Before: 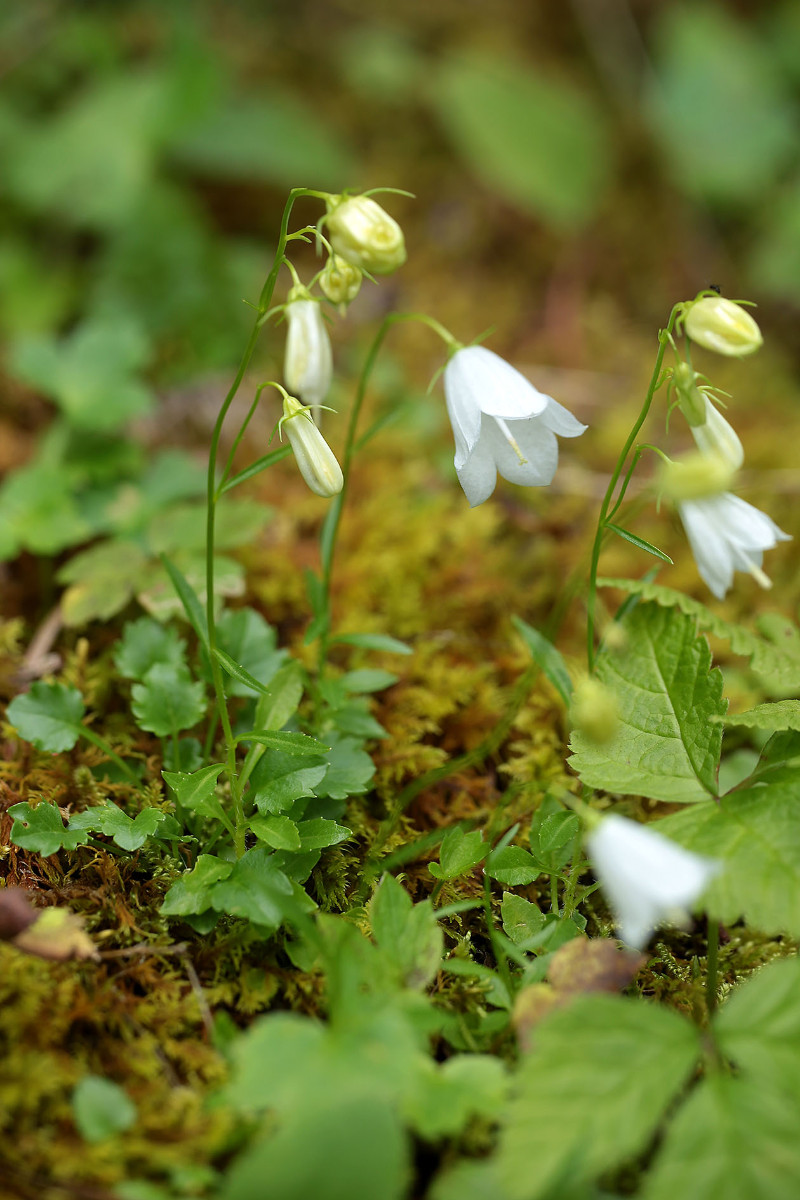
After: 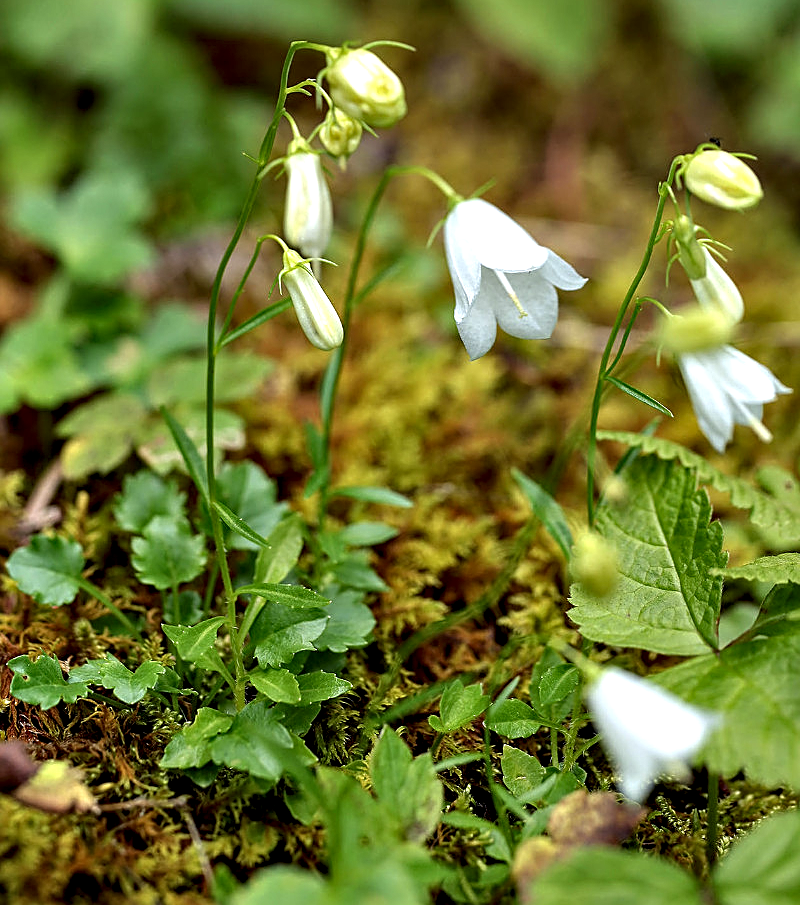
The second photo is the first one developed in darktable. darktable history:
sharpen: on, module defaults
contrast equalizer: octaves 7, y [[0.6 ×6], [0.55 ×6], [0 ×6], [0 ×6], [0 ×6]]
local contrast: on, module defaults
crop and rotate: top 12.321%, bottom 12.182%
